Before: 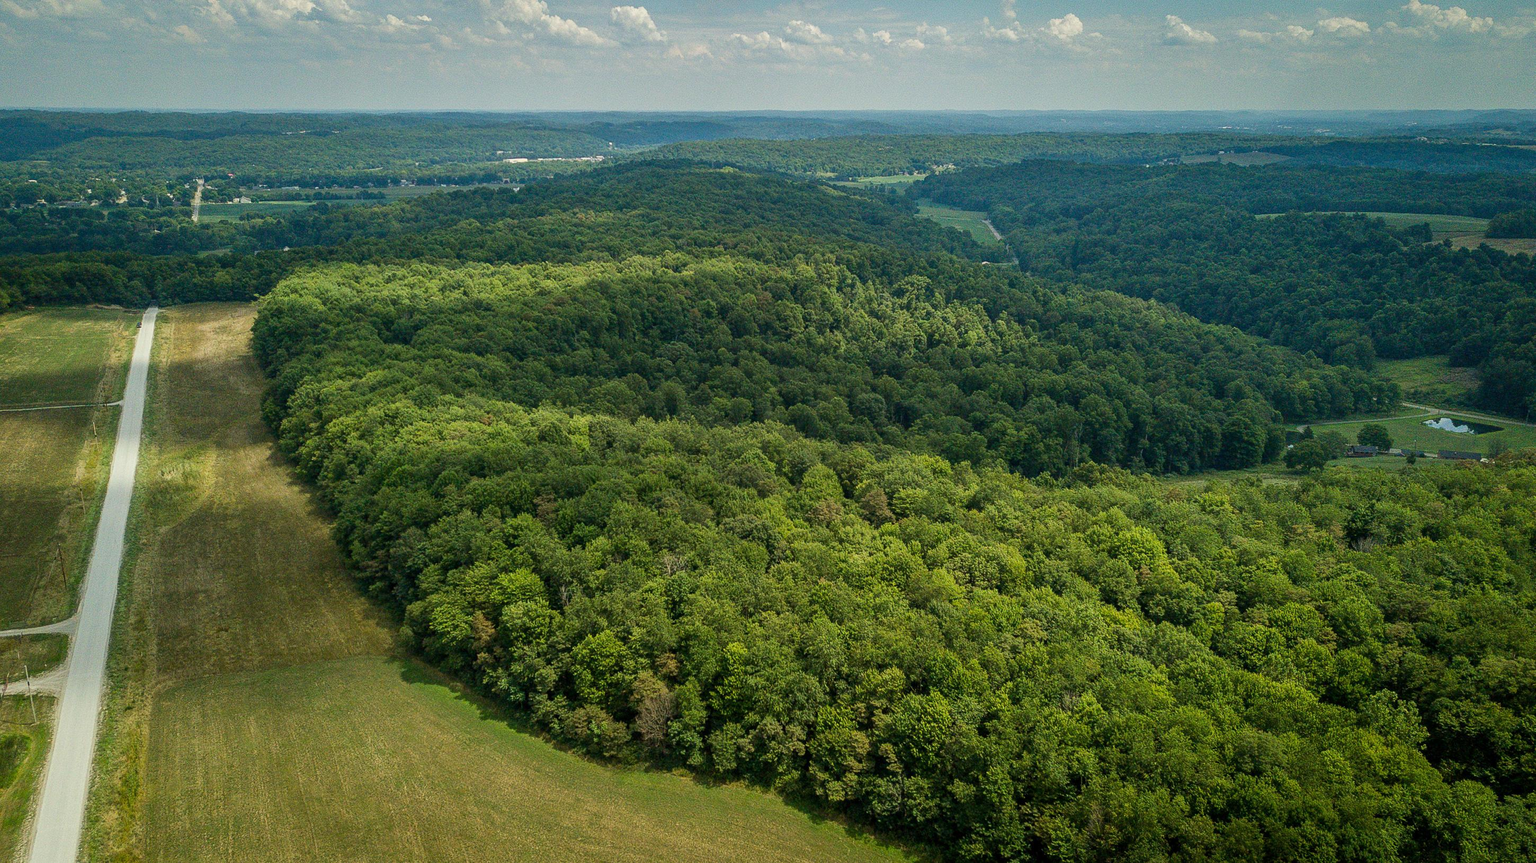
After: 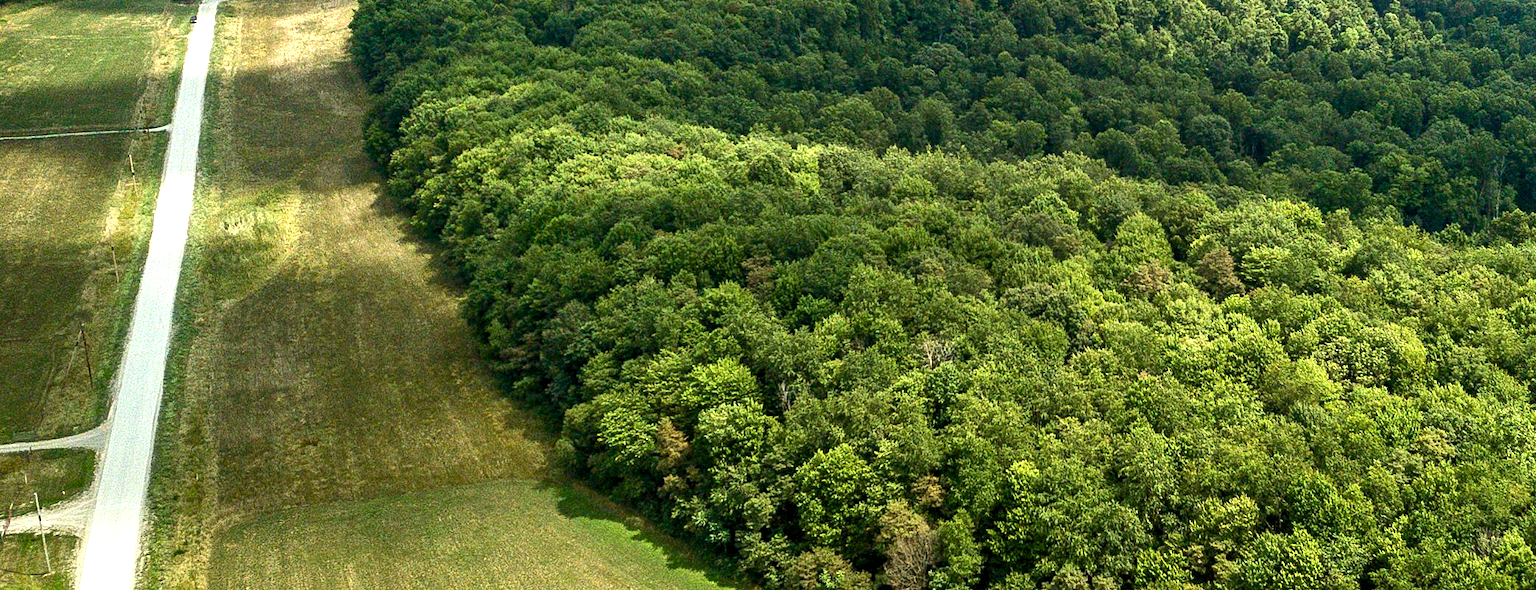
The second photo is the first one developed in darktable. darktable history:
crop: top 36.035%, right 28.037%, bottom 14.691%
color balance rgb: global offset › luminance -0.372%, perceptual saturation grading › global saturation 0.062%, perceptual saturation grading › highlights -15.524%, perceptual saturation grading › shadows 24.663%, perceptual brilliance grading › global brilliance 14.907%, perceptual brilliance grading › shadows -34.538%
shadows and highlights: radius 127.94, shadows 30.34, highlights -30.84, low approximation 0.01, soften with gaussian
exposure: black level correction 0, exposure 0.692 EV, compensate highlight preservation false
